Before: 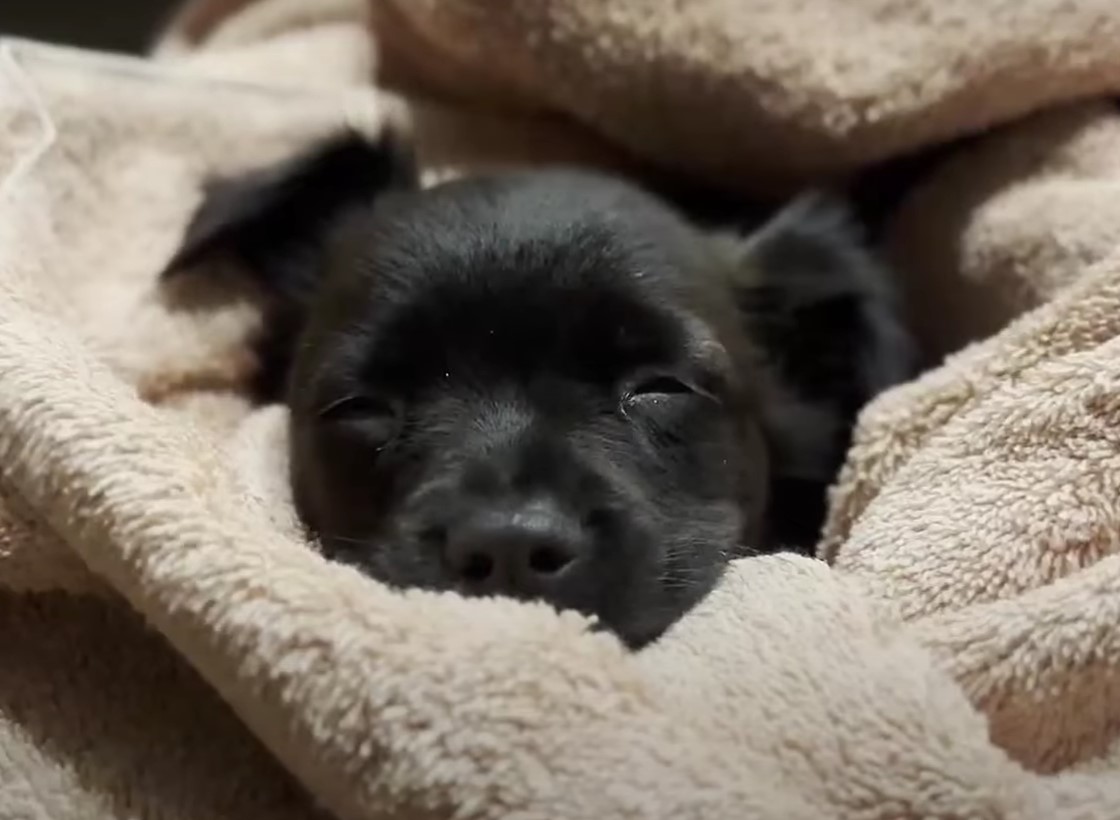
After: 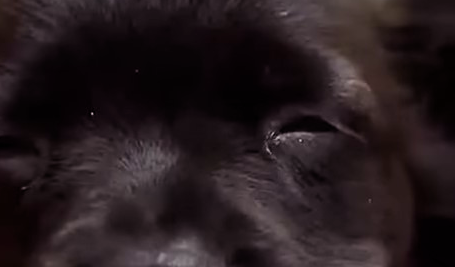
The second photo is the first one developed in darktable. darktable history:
color balance rgb: power › luminance -7.777%, power › chroma 1.36%, power › hue 330.42°, perceptual saturation grading › global saturation 19.601%, perceptual brilliance grading › global brilliance 3.463%, global vibrance 14.724%
crop: left 31.768%, top 31.865%, right 27.527%, bottom 35.491%
